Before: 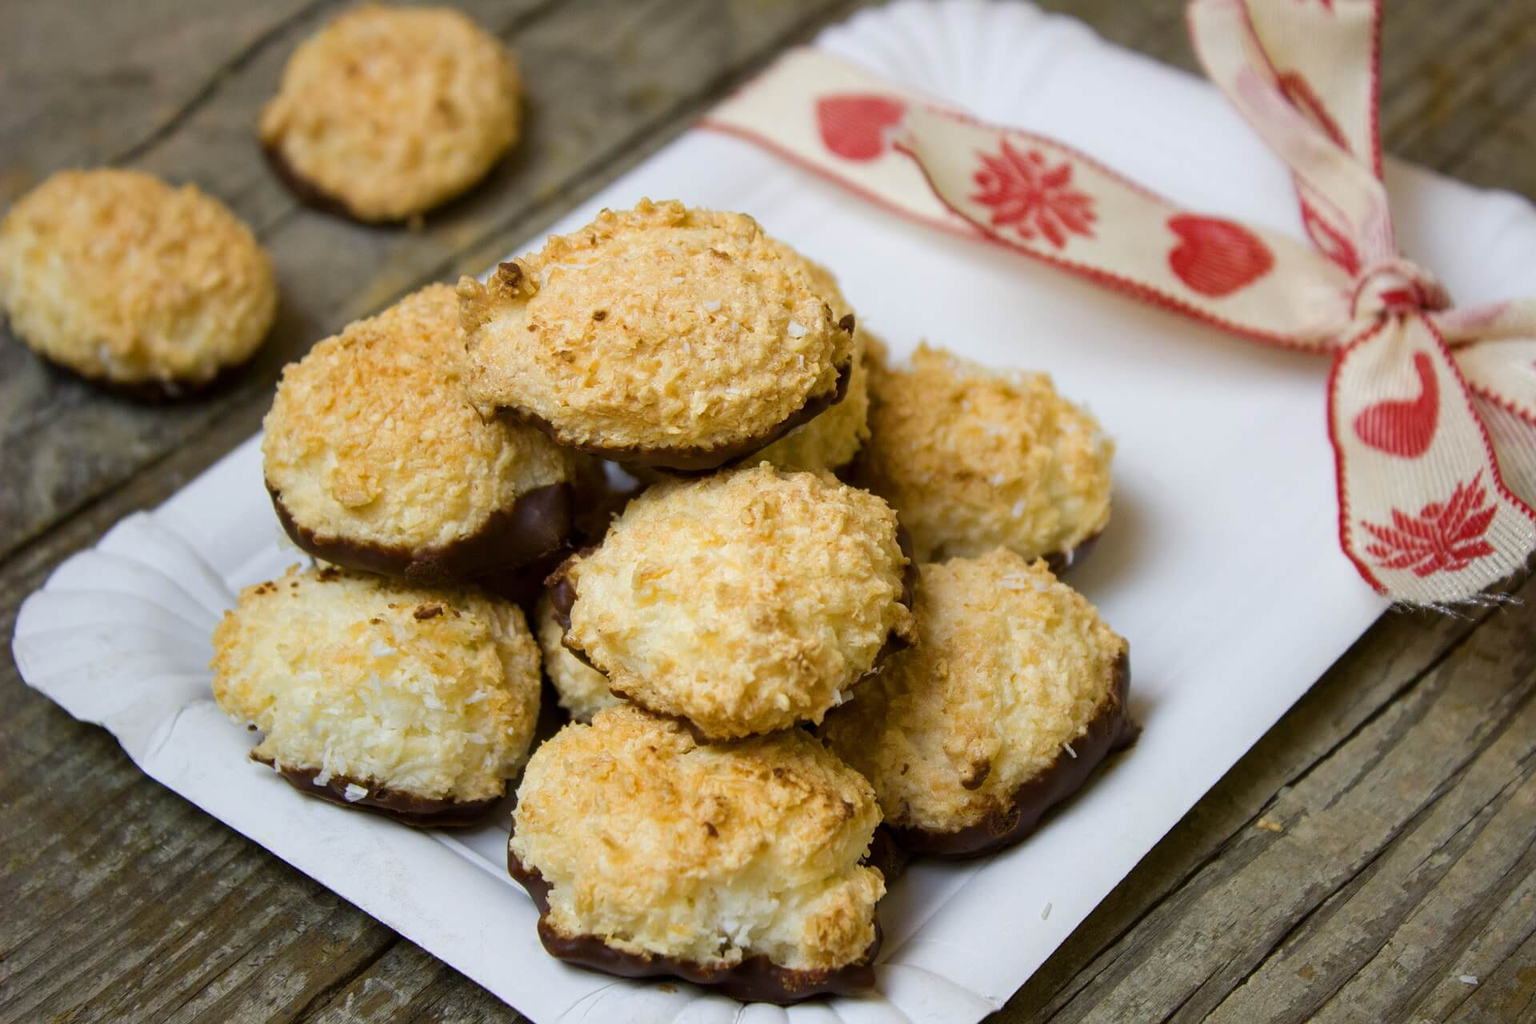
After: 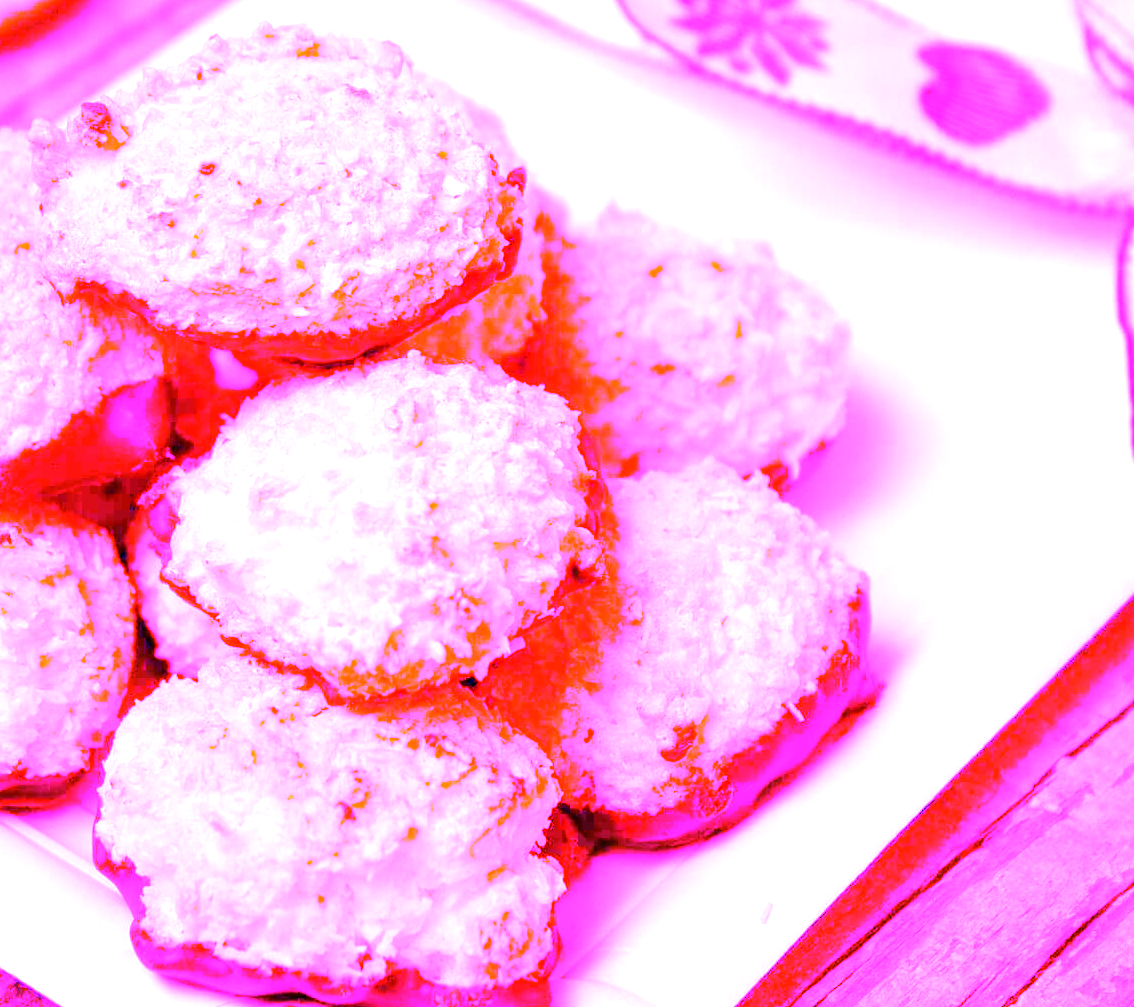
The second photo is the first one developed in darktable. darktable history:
crop and rotate: left 28.256%, top 17.734%, right 12.656%, bottom 3.573%
white balance: red 8, blue 8
exposure: black level correction 0, exposure 0.7 EV, compensate exposure bias true, compensate highlight preservation false
